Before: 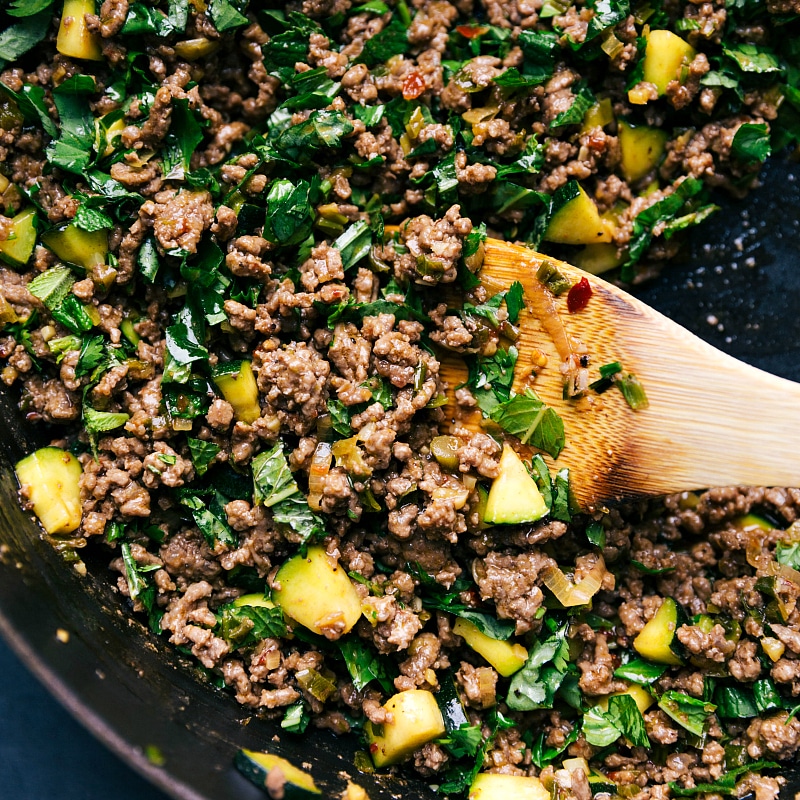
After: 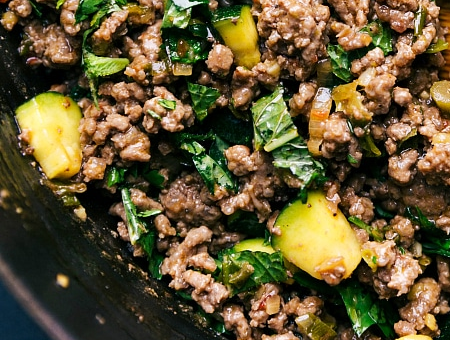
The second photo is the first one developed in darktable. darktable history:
crop: top 44.418%, right 43.734%, bottom 13.041%
